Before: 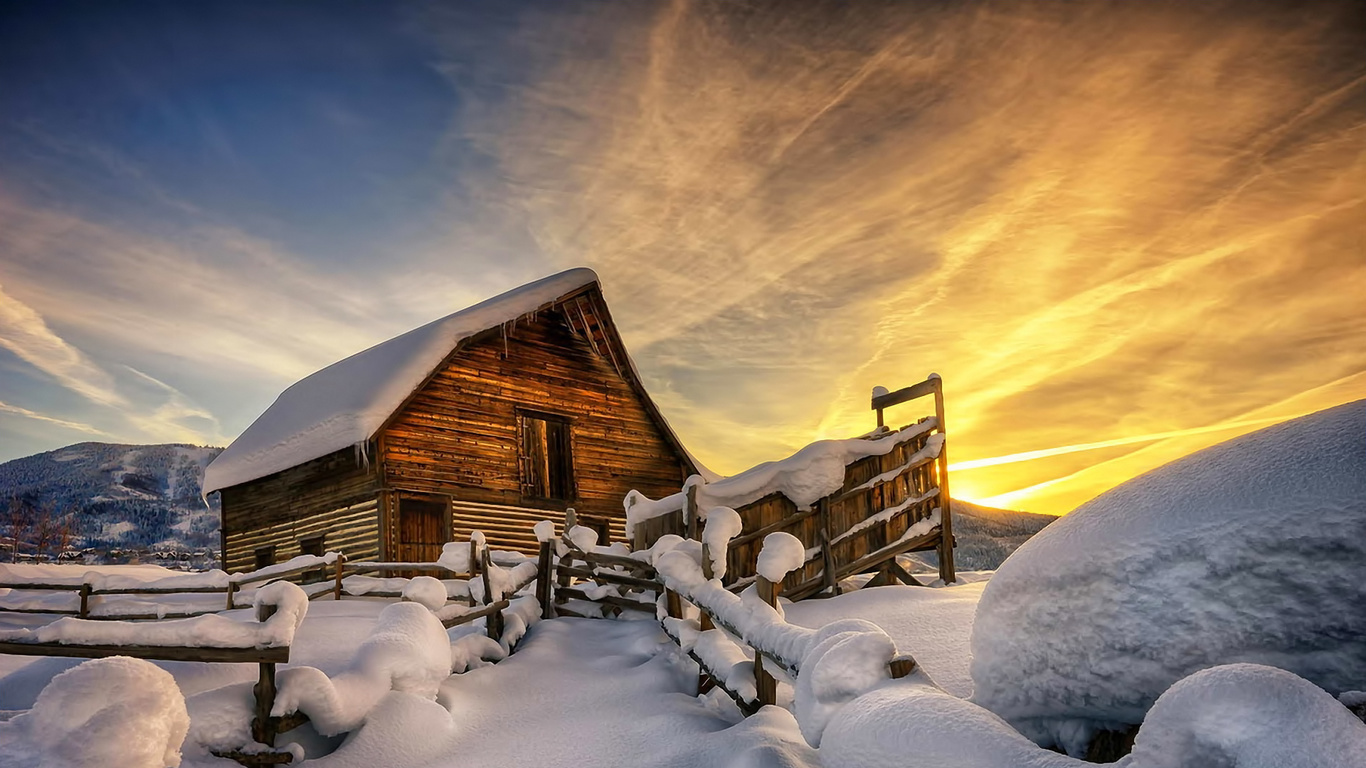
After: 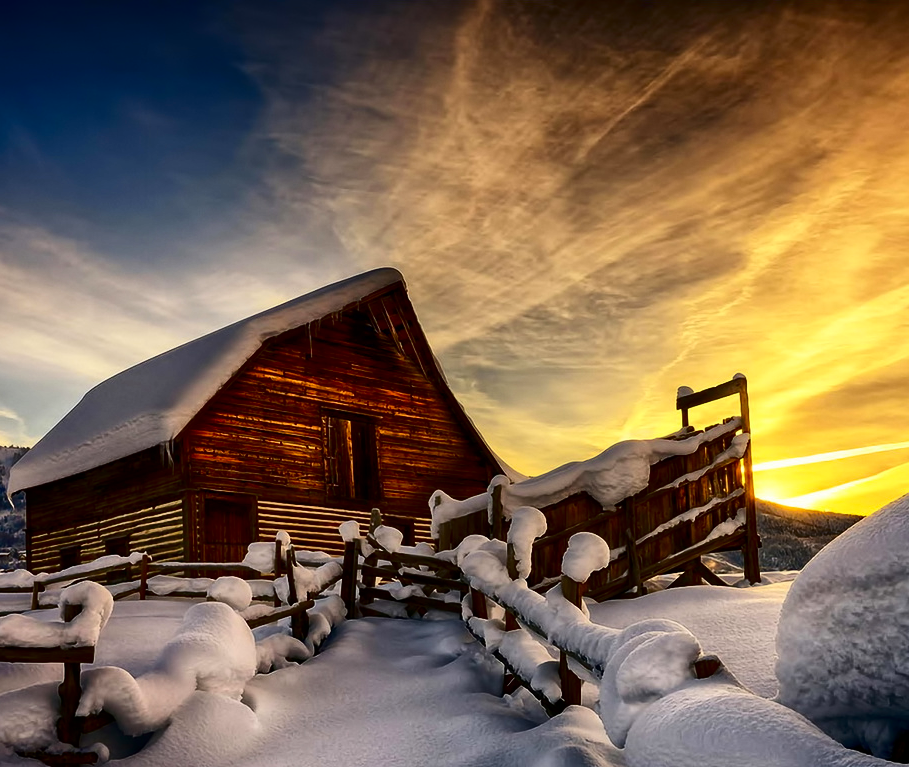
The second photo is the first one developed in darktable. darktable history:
crop and rotate: left 14.304%, right 19.108%
contrast brightness saturation: contrast 0.243, brightness -0.233, saturation 0.142
